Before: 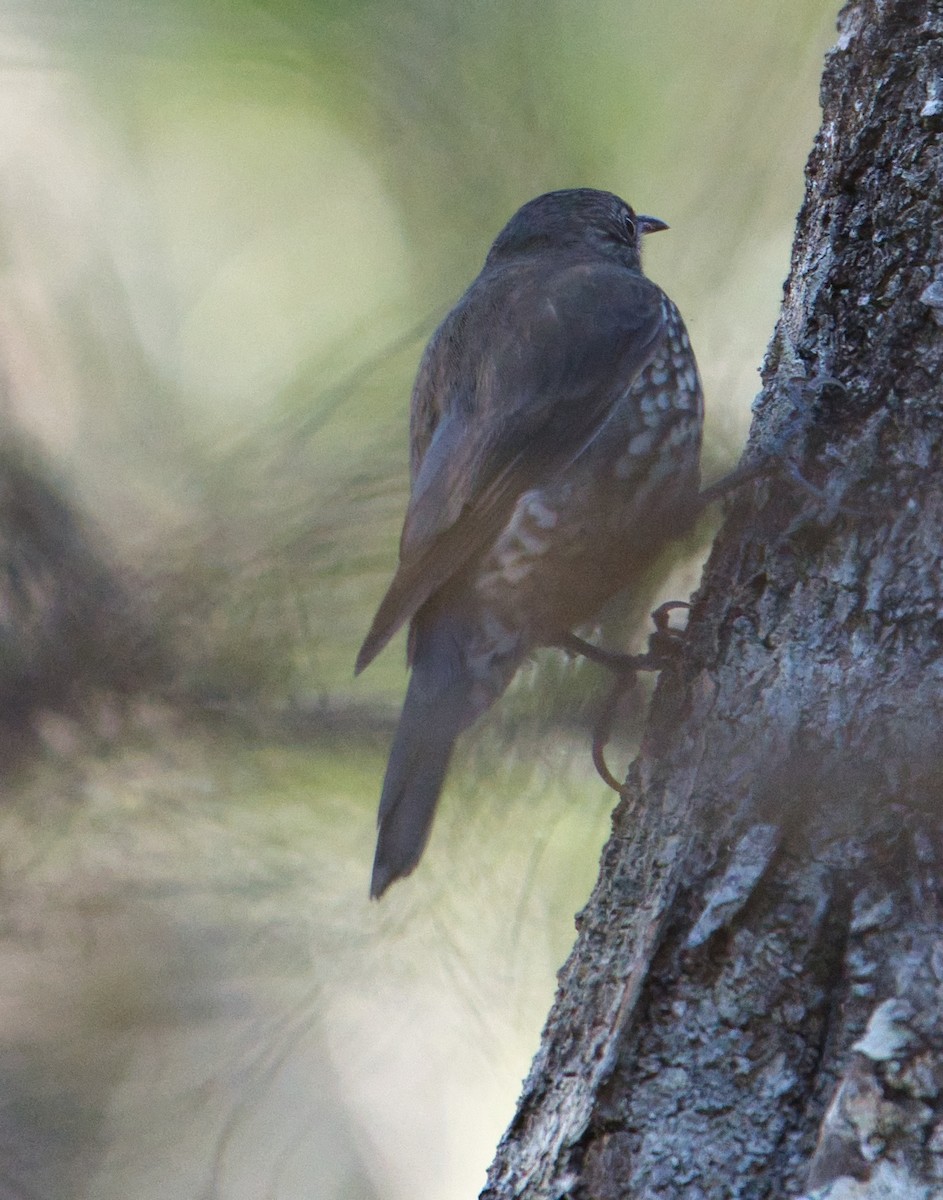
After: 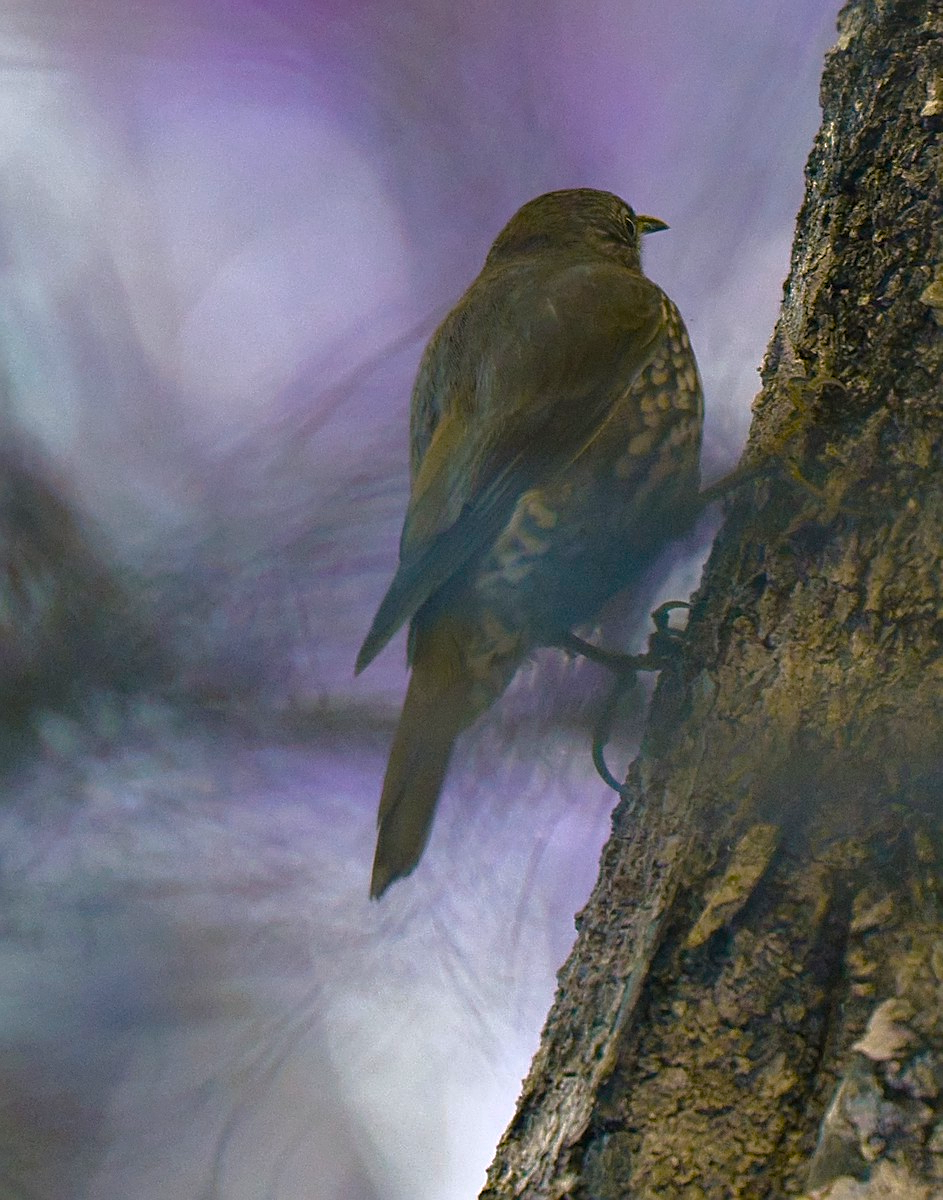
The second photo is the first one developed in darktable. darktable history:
color balance rgb: perceptual saturation grading › global saturation 1.459%, perceptual saturation grading › highlights -1.642%, perceptual saturation grading › mid-tones 4.606%, perceptual saturation grading › shadows 8.302%, hue shift 177.64°, perceptual brilliance grading › global brilliance 2.875%, perceptual brilliance grading › highlights -3.046%, perceptual brilliance grading › shadows 3.563%, global vibrance 49.214%, contrast 0.202%
base curve: curves: ch0 [(0, 0) (0.595, 0.418) (1, 1)]
sharpen: on, module defaults
